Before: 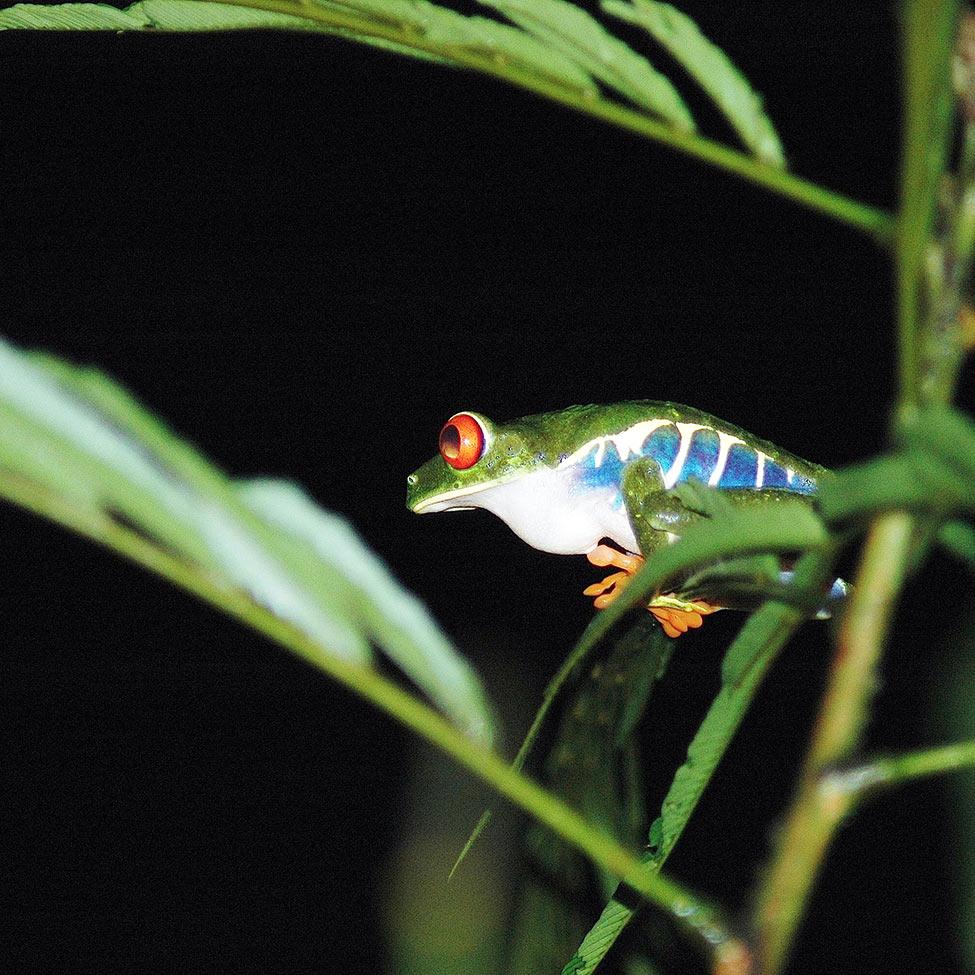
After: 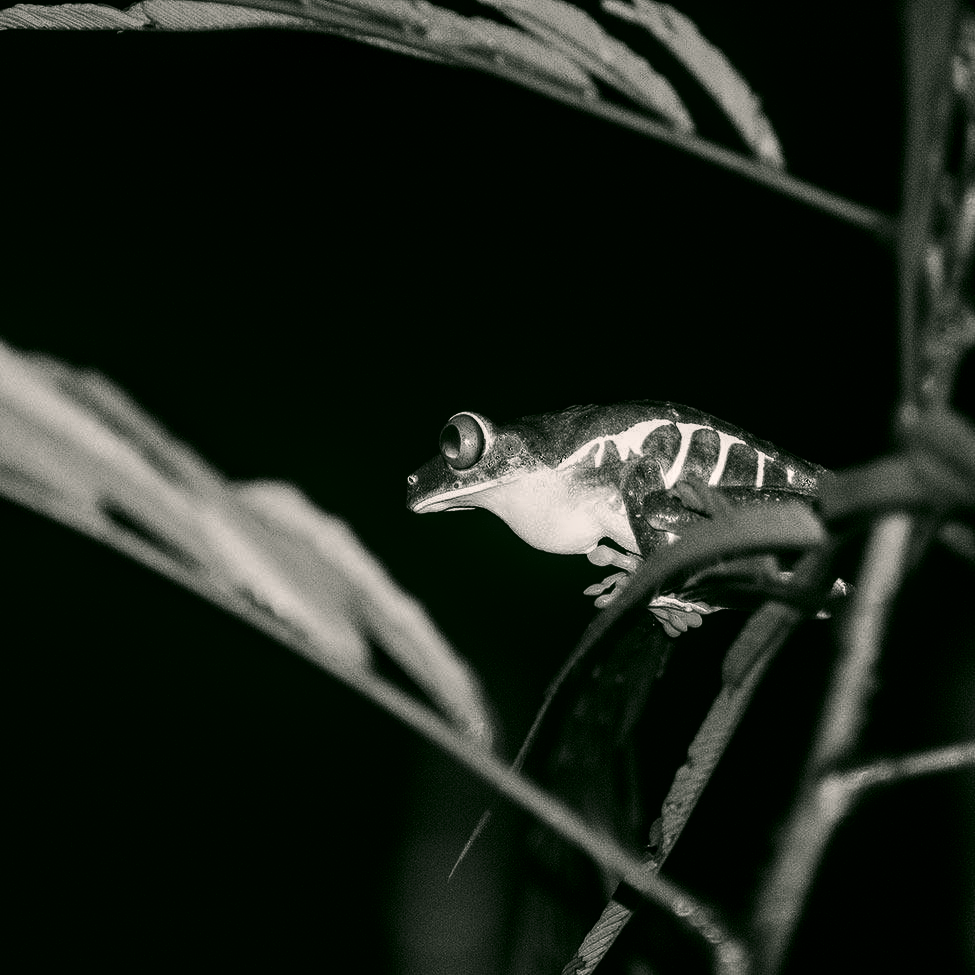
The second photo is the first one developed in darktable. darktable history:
contrast brightness saturation: contrast -0.03, brightness -0.59, saturation -1
shadows and highlights: radius 337.17, shadows 29.01, soften with gaussian
color correction: highlights a* 4.02, highlights b* 4.98, shadows a* -7.55, shadows b* 4.98
local contrast: on, module defaults
